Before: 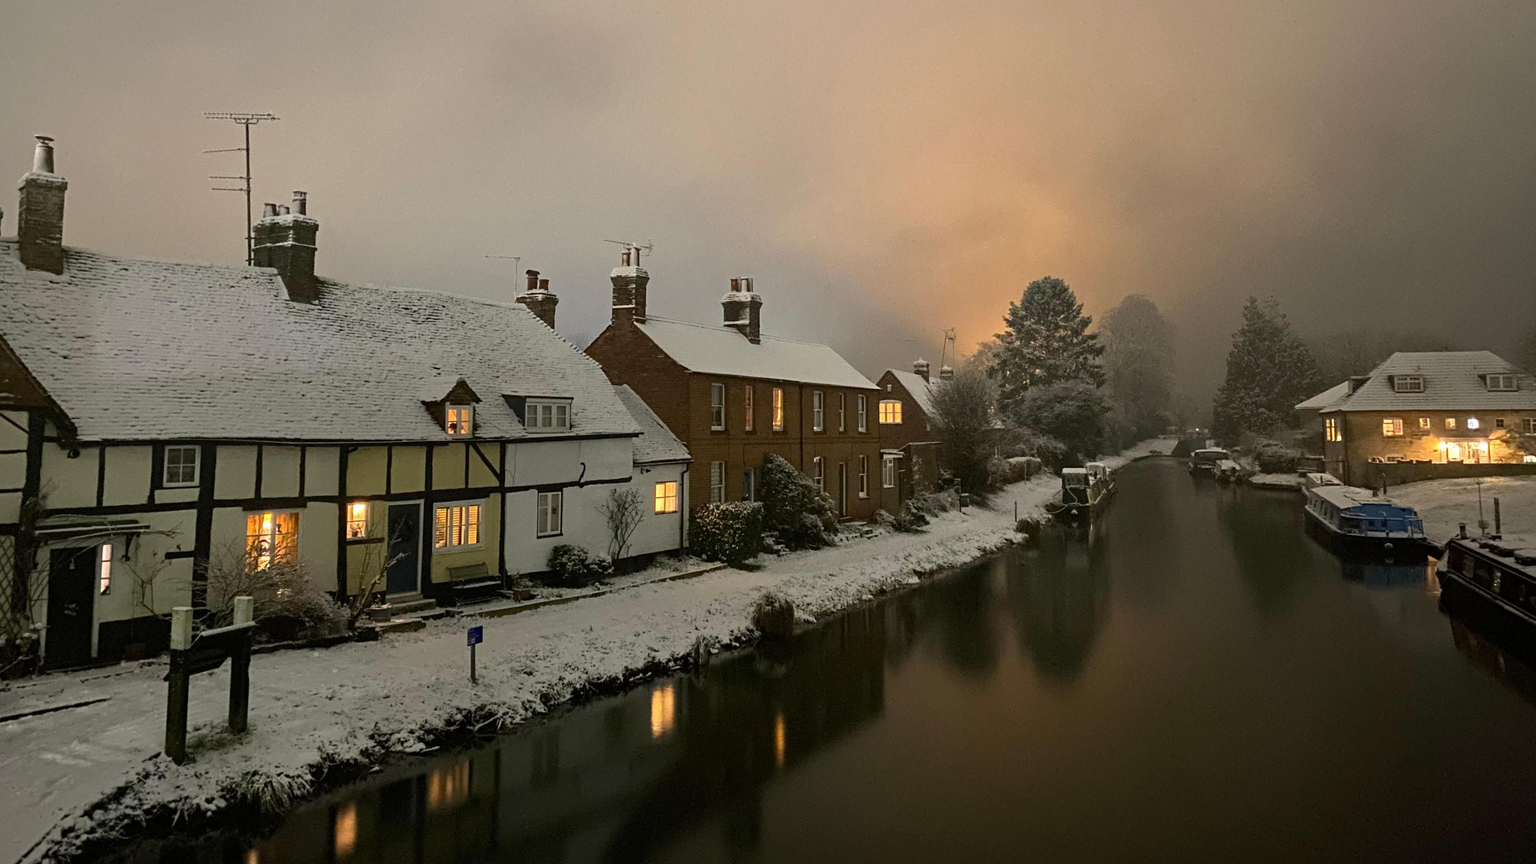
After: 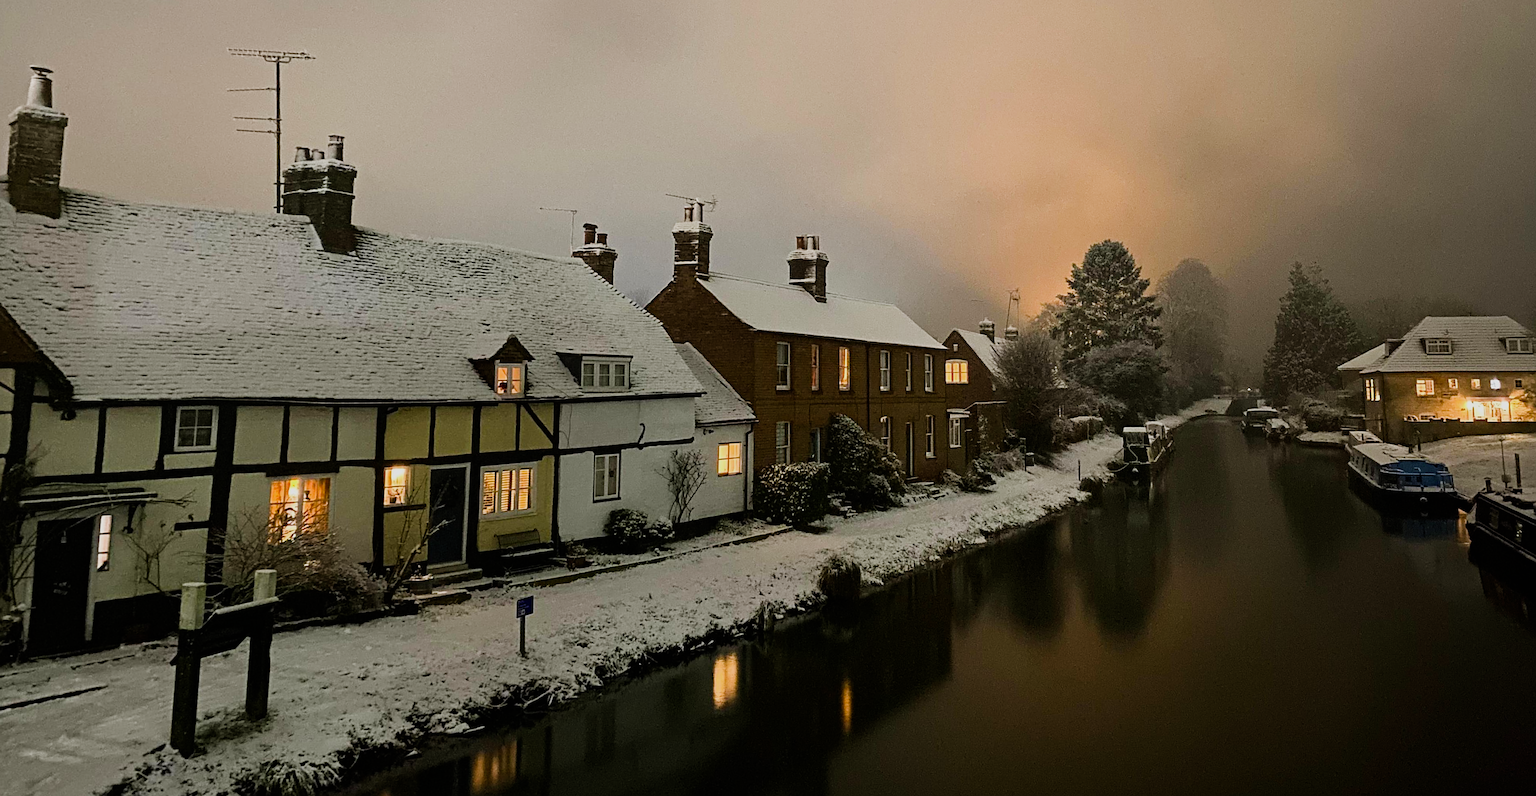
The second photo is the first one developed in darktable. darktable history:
crop: left 0.434%, top 0.485%, right 0.244%, bottom 0.386%
rotate and perspective: rotation -0.013°, lens shift (vertical) -0.027, lens shift (horizontal) 0.178, crop left 0.016, crop right 0.989, crop top 0.082, crop bottom 0.918
sigmoid: on, module defaults
sharpen: on, module defaults
